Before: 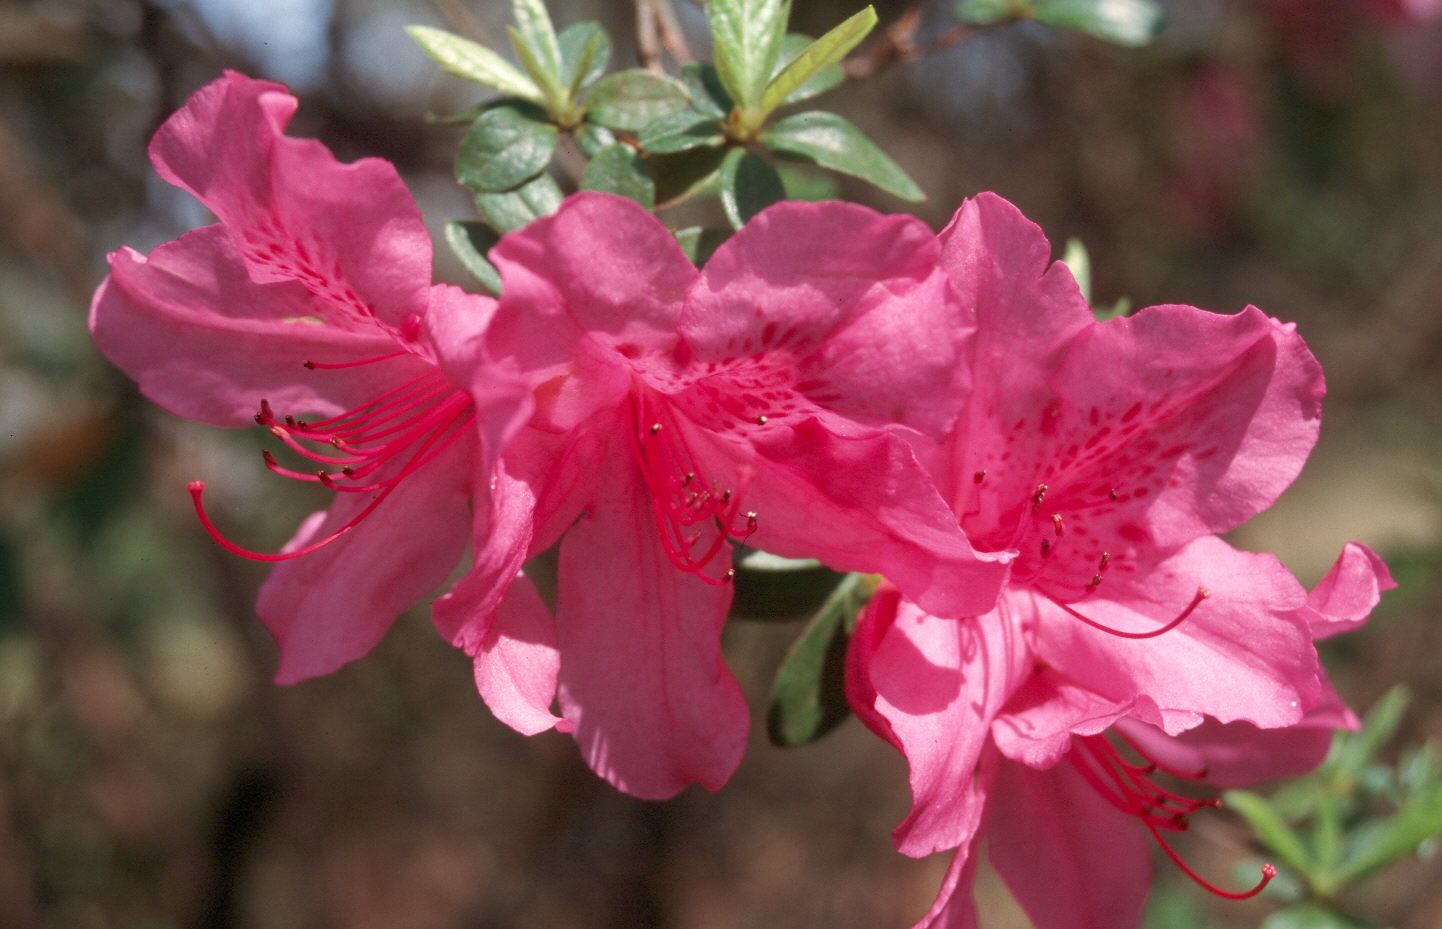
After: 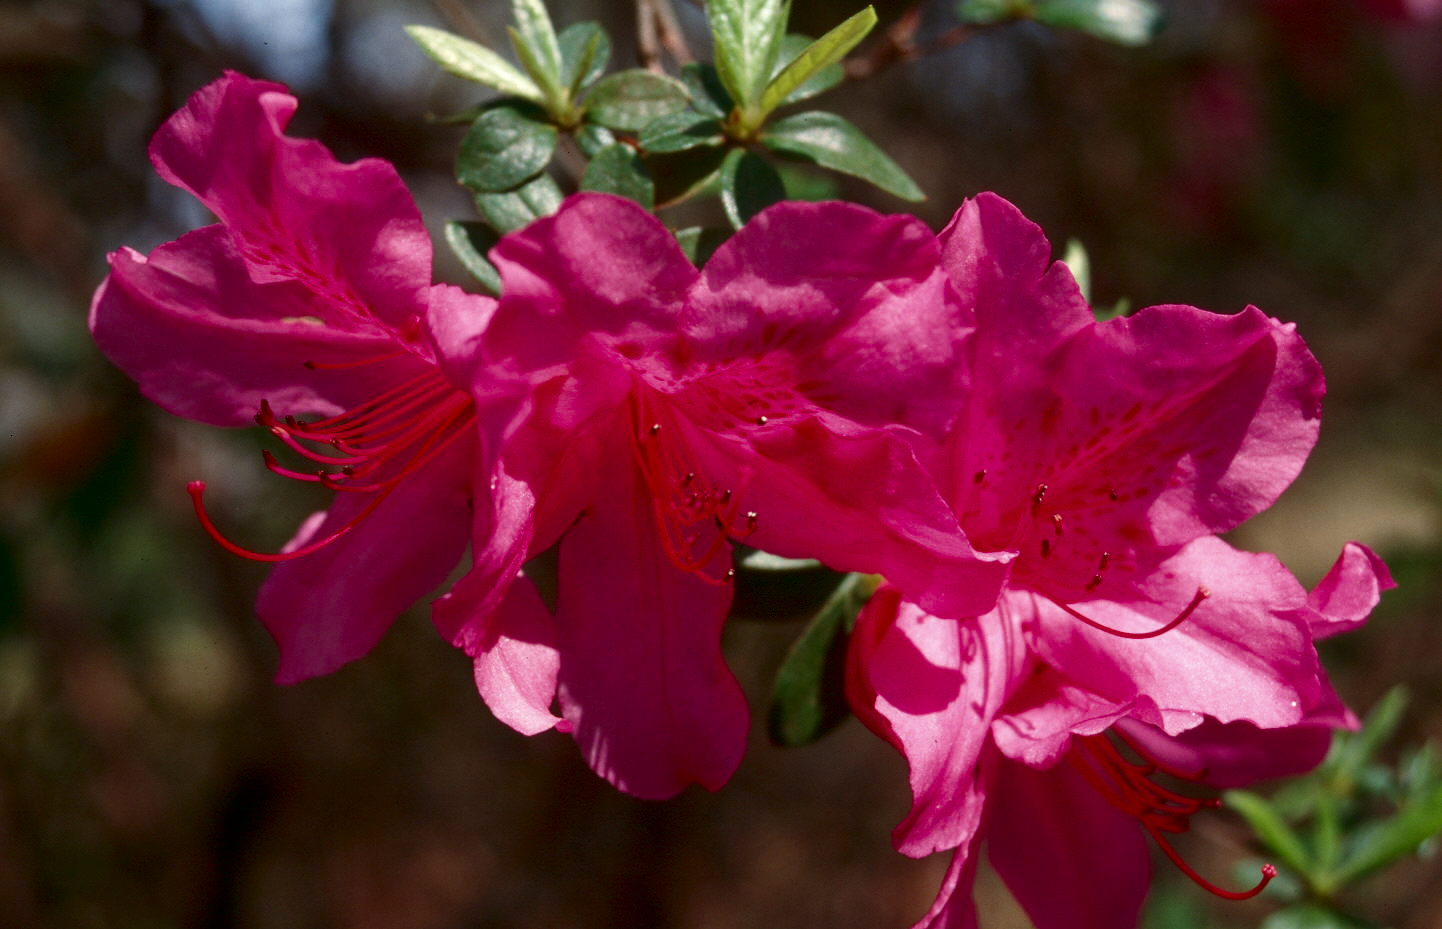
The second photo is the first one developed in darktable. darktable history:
exposure: compensate highlight preservation false
contrast brightness saturation: contrast 0.105, brightness -0.279, saturation 0.138
